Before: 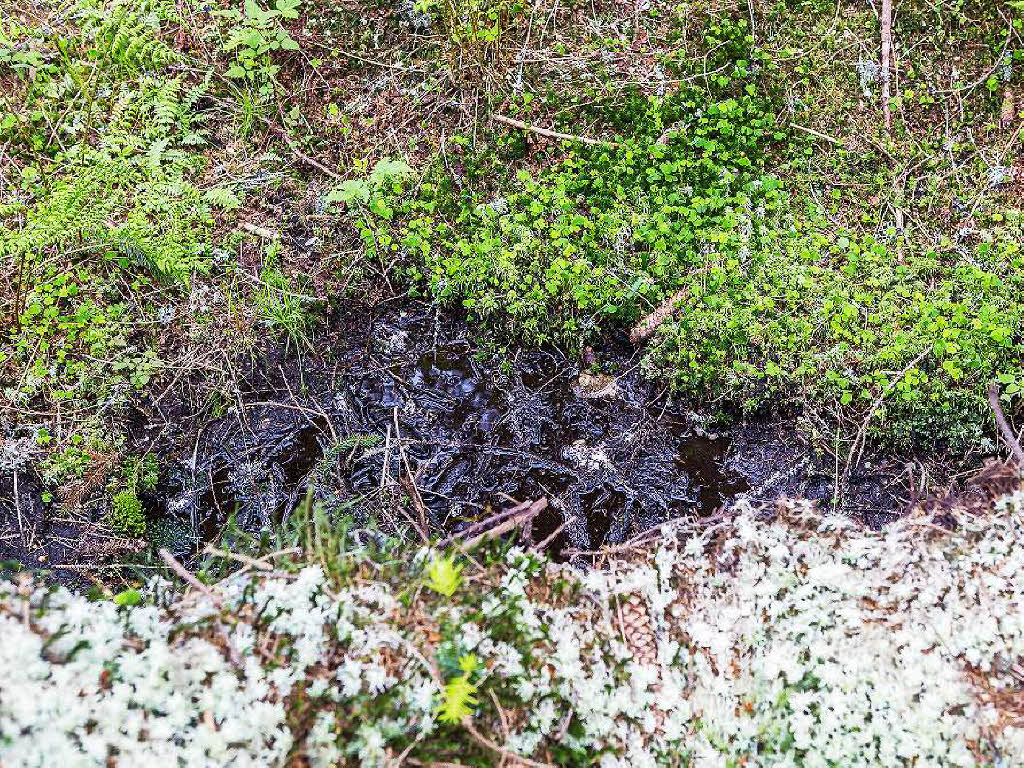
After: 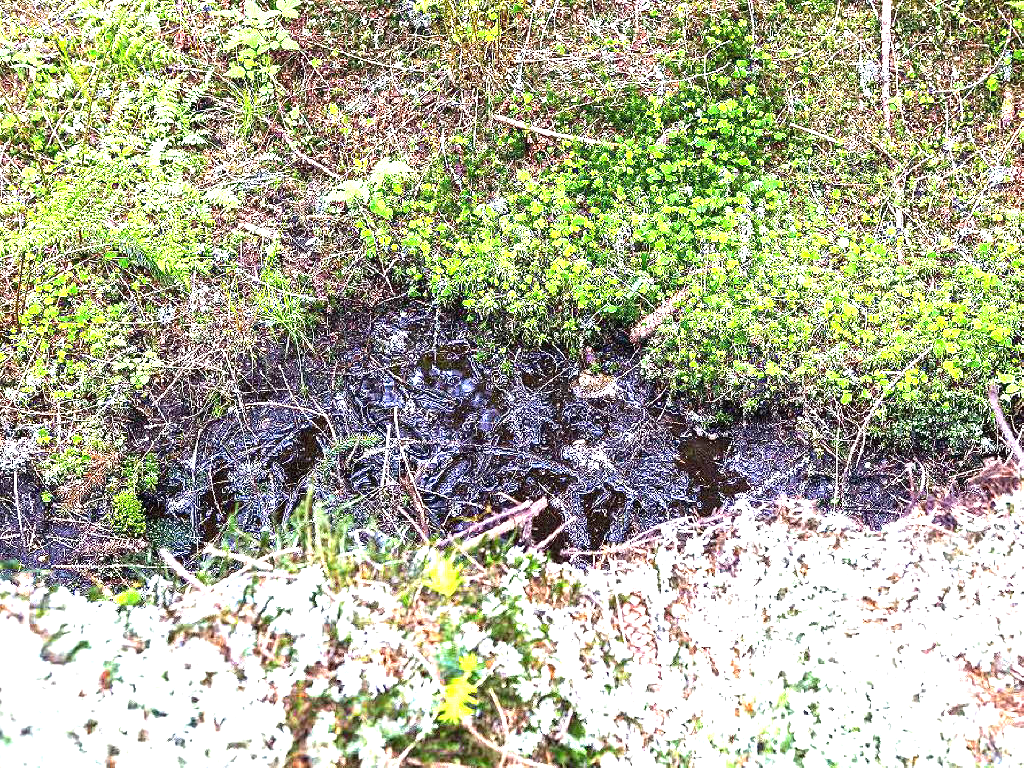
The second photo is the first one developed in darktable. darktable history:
exposure: exposure 1.269 EV, compensate exposure bias true, compensate highlight preservation false
